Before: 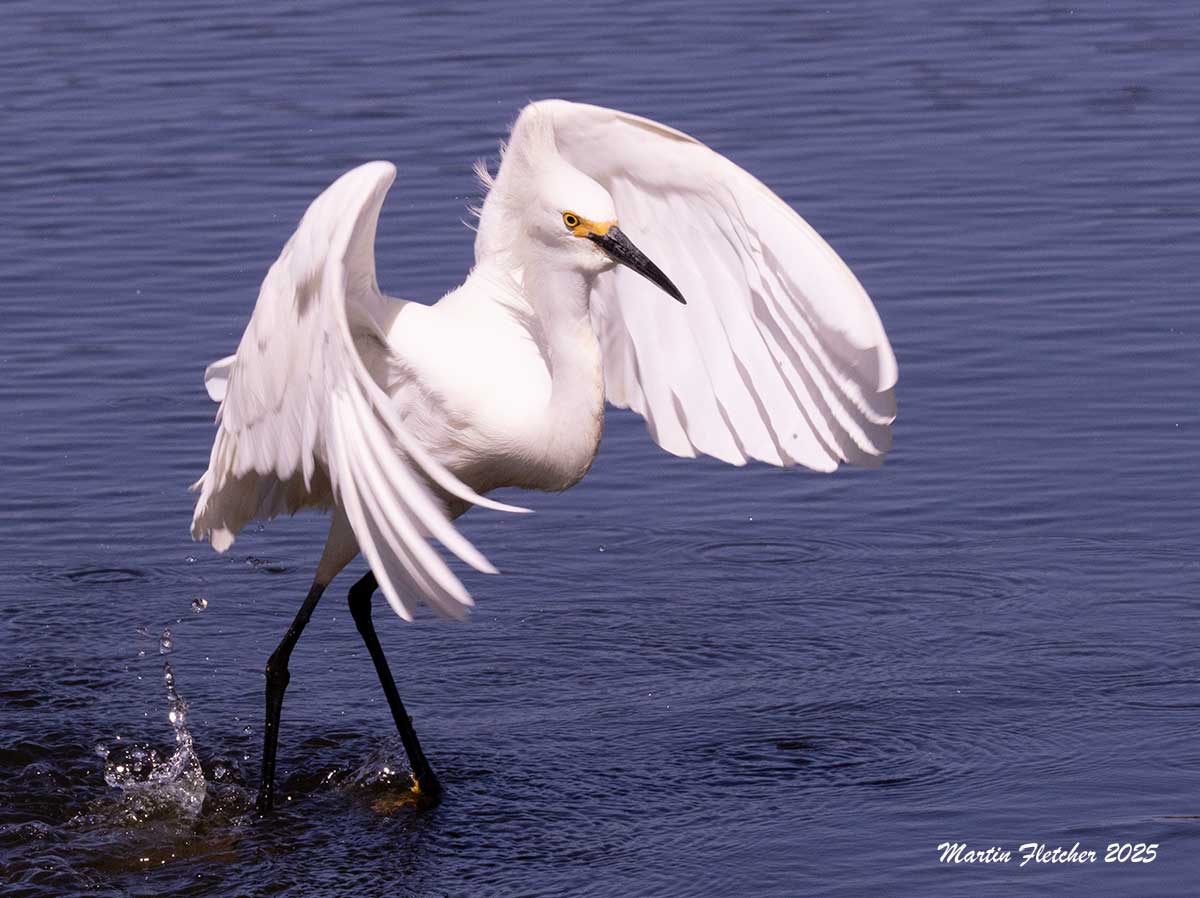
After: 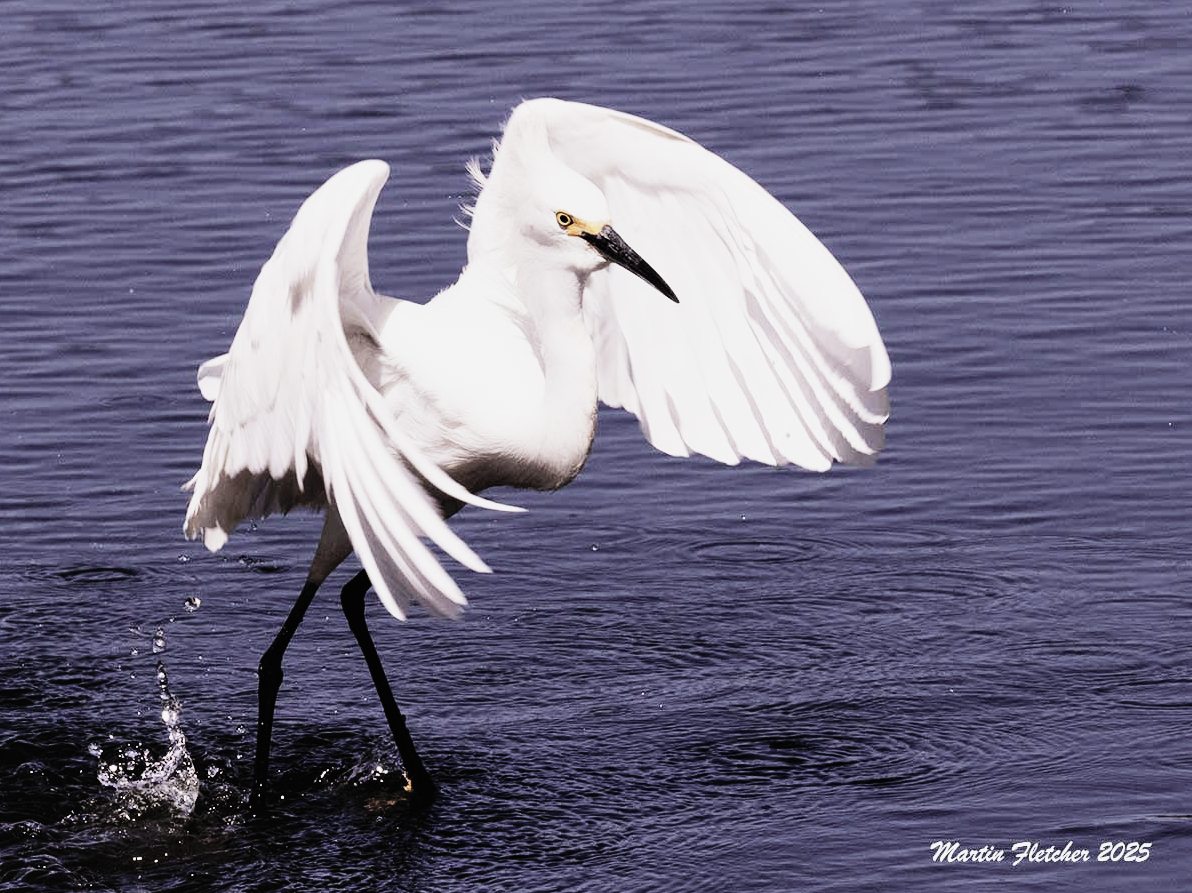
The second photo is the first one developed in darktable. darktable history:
color balance rgb: shadows lift › luminance -20%, power › hue 72.24°, highlights gain › luminance 15%, global offset › hue 171.6°, perceptual saturation grading › highlights -15%, perceptual saturation grading › shadows 25%, global vibrance 30%, contrast 10%
crop and rotate: left 0.614%, top 0.179%, bottom 0.309%
shadows and highlights: shadows 37.27, highlights -28.18, soften with gaussian
contrast brightness saturation: brightness 0.18, saturation -0.5
sigmoid: contrast 2, skew -0.2, preserve hue 0%, red attenuation 0.1, red rotation 0.035, green attenuation 0.1, green rotation -0.017, blue attenuation 0.15, blue rotation -0.052, base primaries Rec2020
